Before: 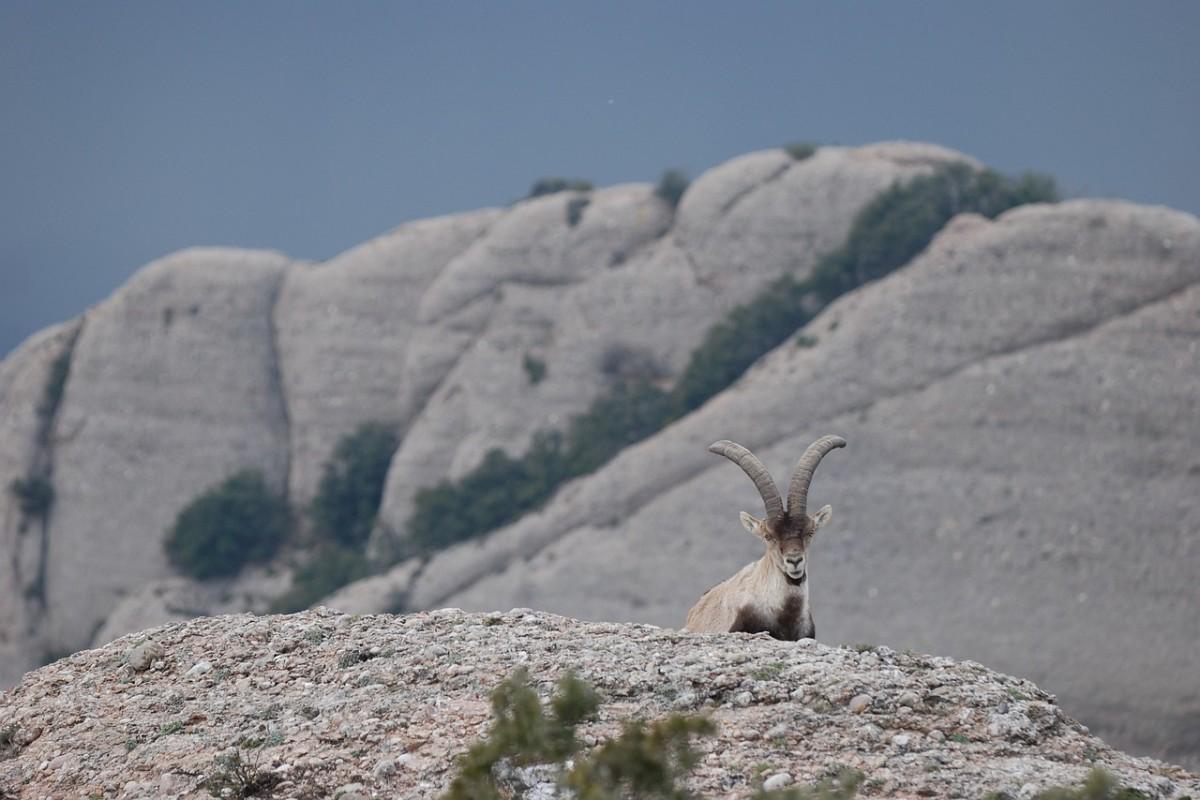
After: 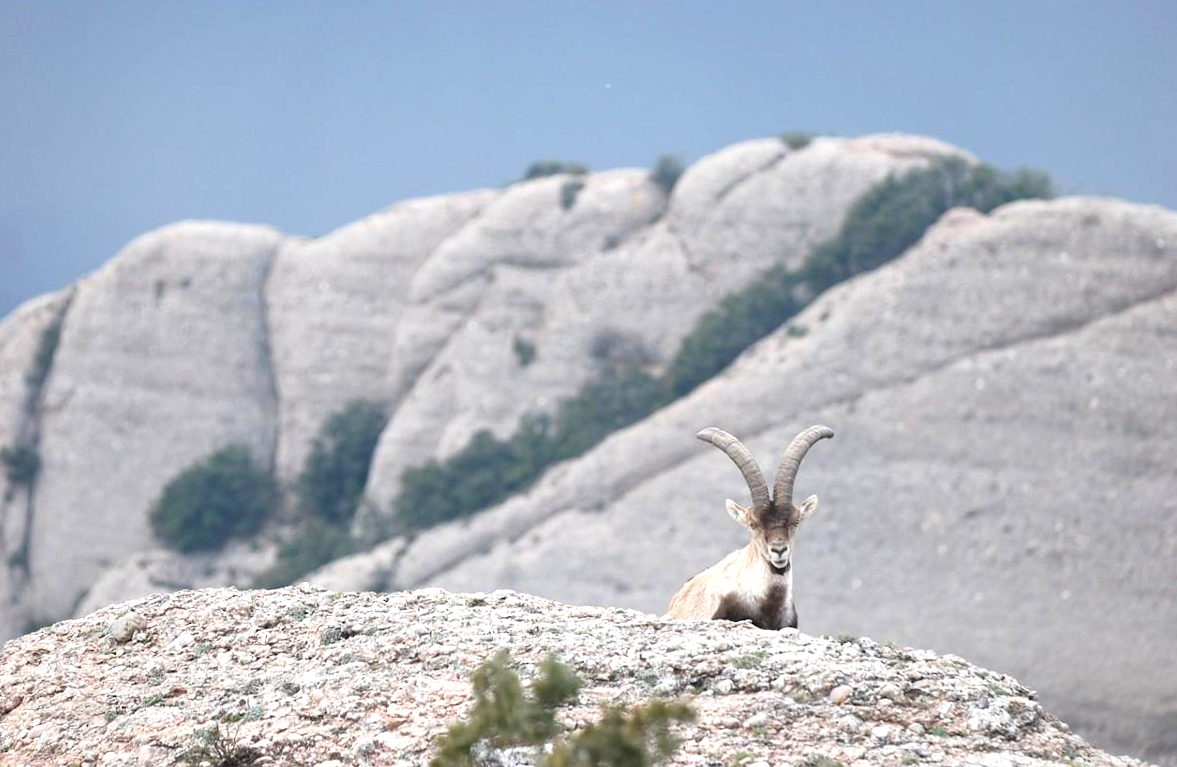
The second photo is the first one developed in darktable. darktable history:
exposure: black level correction 0, exposure 1.1 EV, compensate exposure bias true, compensate highlight preservation false
rotate and perspective: rotation 1.57°, crop left 0.018, crop right 0.982, crop top 0.039, crop bottom 0.961
